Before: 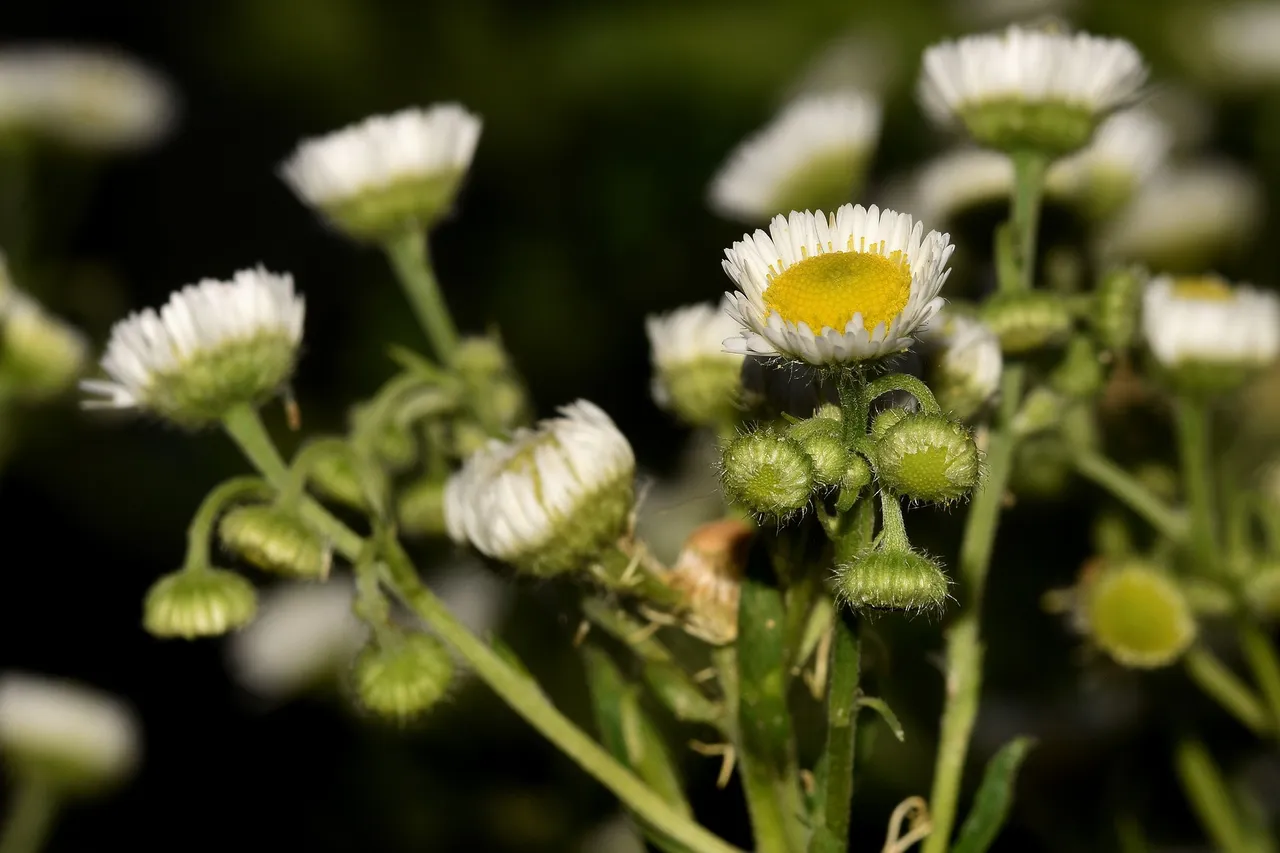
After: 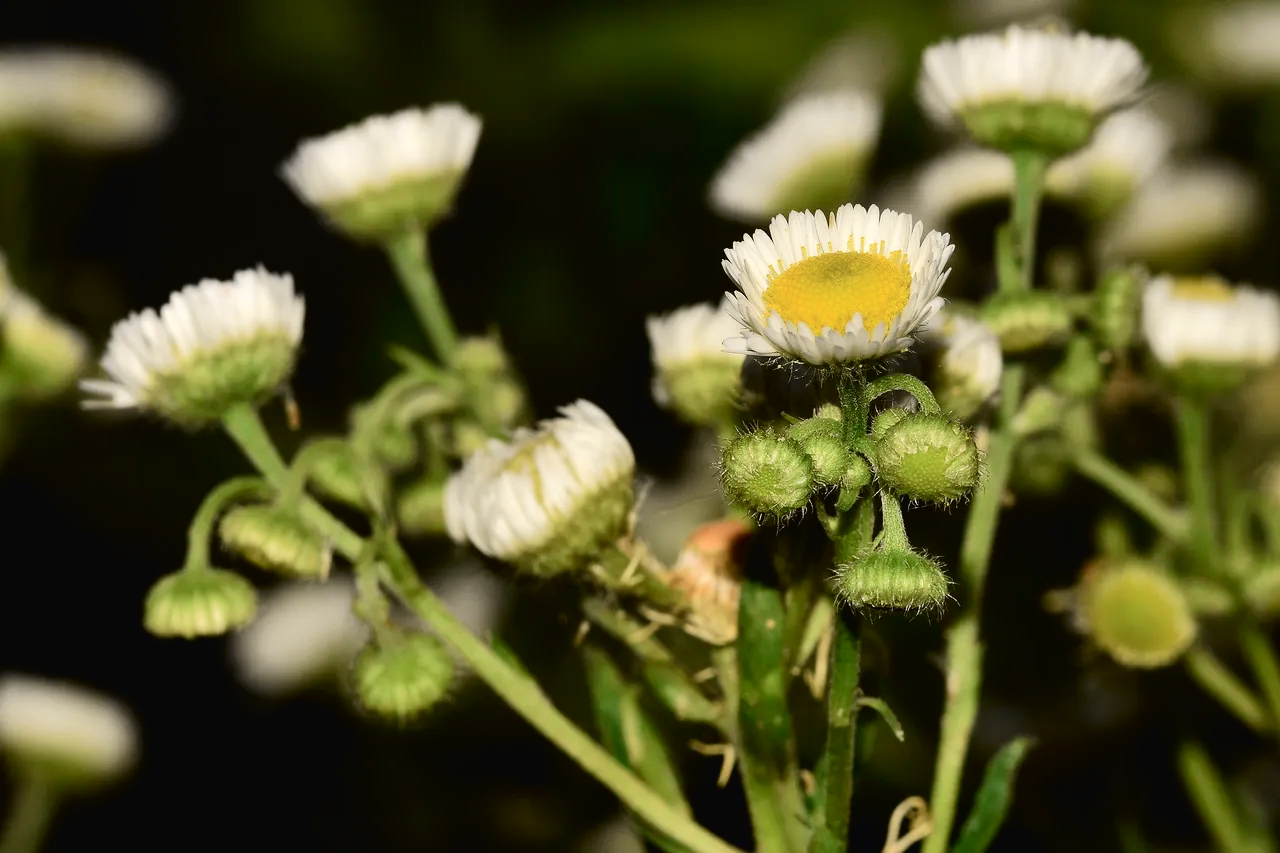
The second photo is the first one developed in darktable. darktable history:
tone equalizer: on, module defaults
tone curve: curves: ch0 [(0, 0.018) (0.061, 0.041) (0.205, 0.191) (0.289, 0.292) (0.39, 0.424) (0.493, 0.551) (0.666, 0.743) (0.795, 0.841) (1, 0.998)]; ch1 [(0, 0) (0.385, 0.343) (0.439, 0.415) (0.494, 0.498) (0.501, 0.501) (0.51, 0.509) (0.548, 0.563) (0.586, 0.61) (0.684, 0.658) (0.783, 0.804) (1, 1)]; ch2 [(0, 0) (0.304, 0.31) (0.403, 0.399) (0.441, 0.428) (0.47, 0.469) (0.498, 0.496) (0.524, 0.538) (0.566, 0.579) (0.648, 0.665) (0.697, 0.699) (1, 1)], color space Lab, independent channels, preserve colors none
